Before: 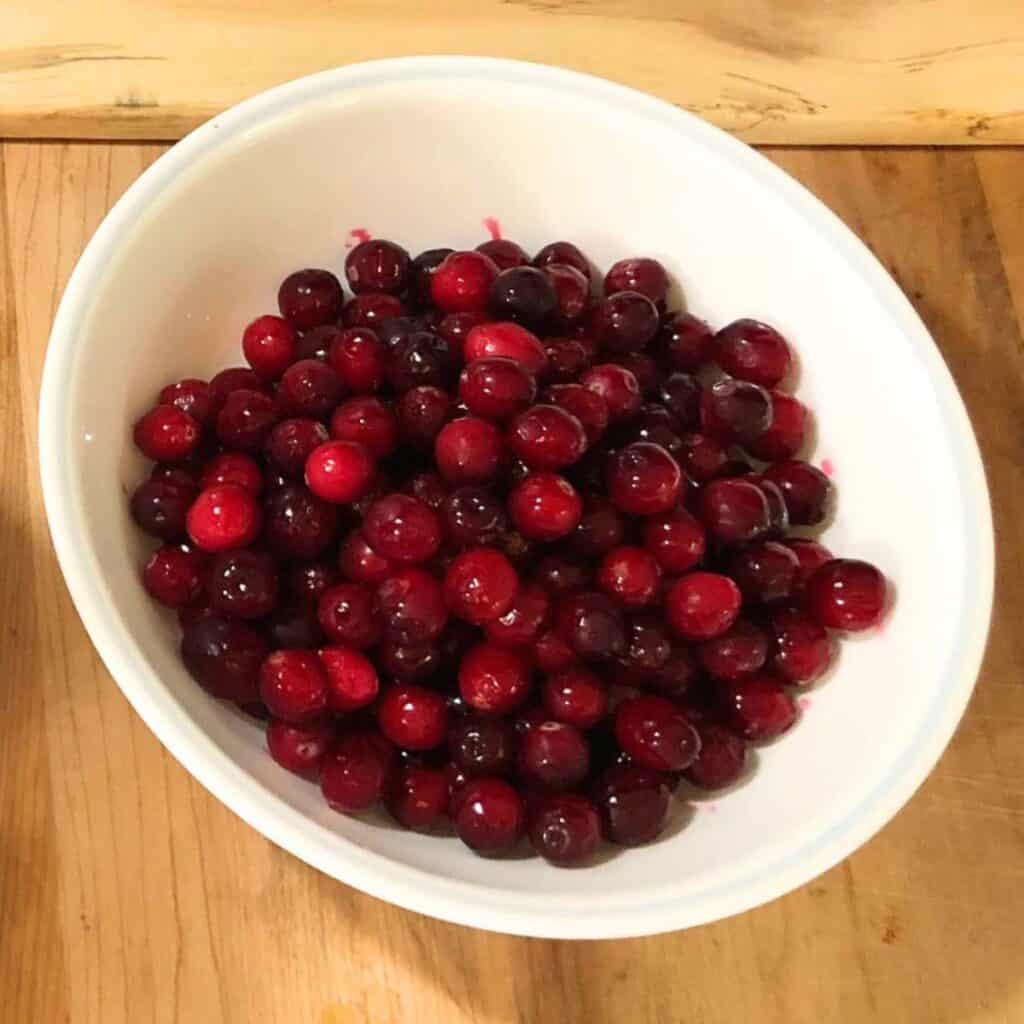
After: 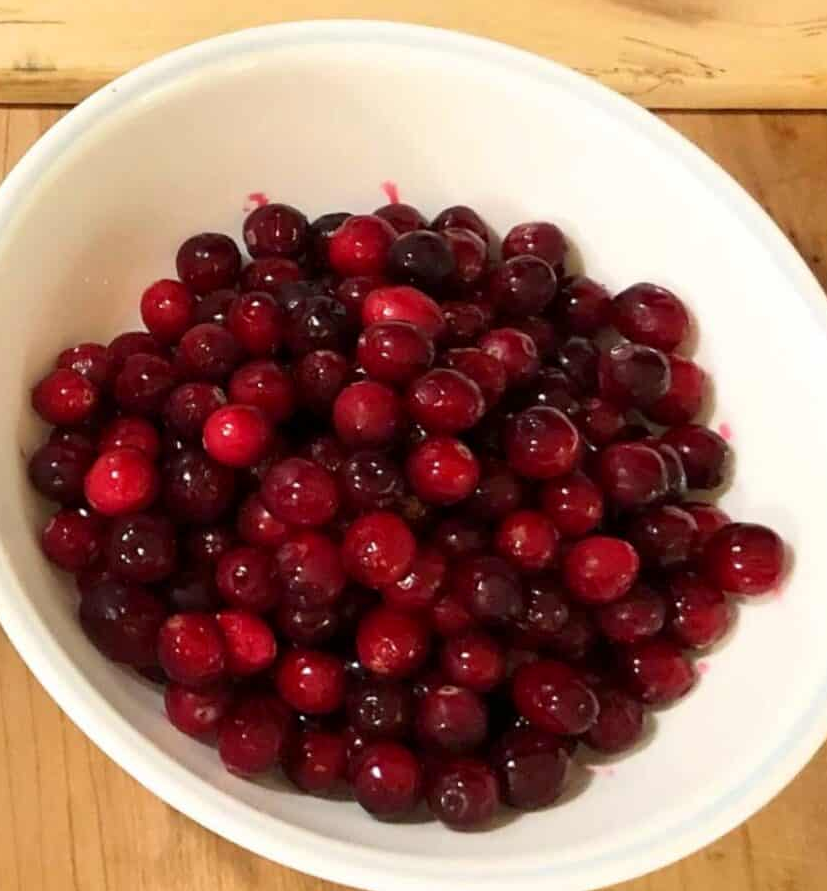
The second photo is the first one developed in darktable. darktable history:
exposure: black level correction 0.001, compensate highlight preservation false
crop: left 9.999%, top 3.608%, right 9.198%, bottom 9.298%
